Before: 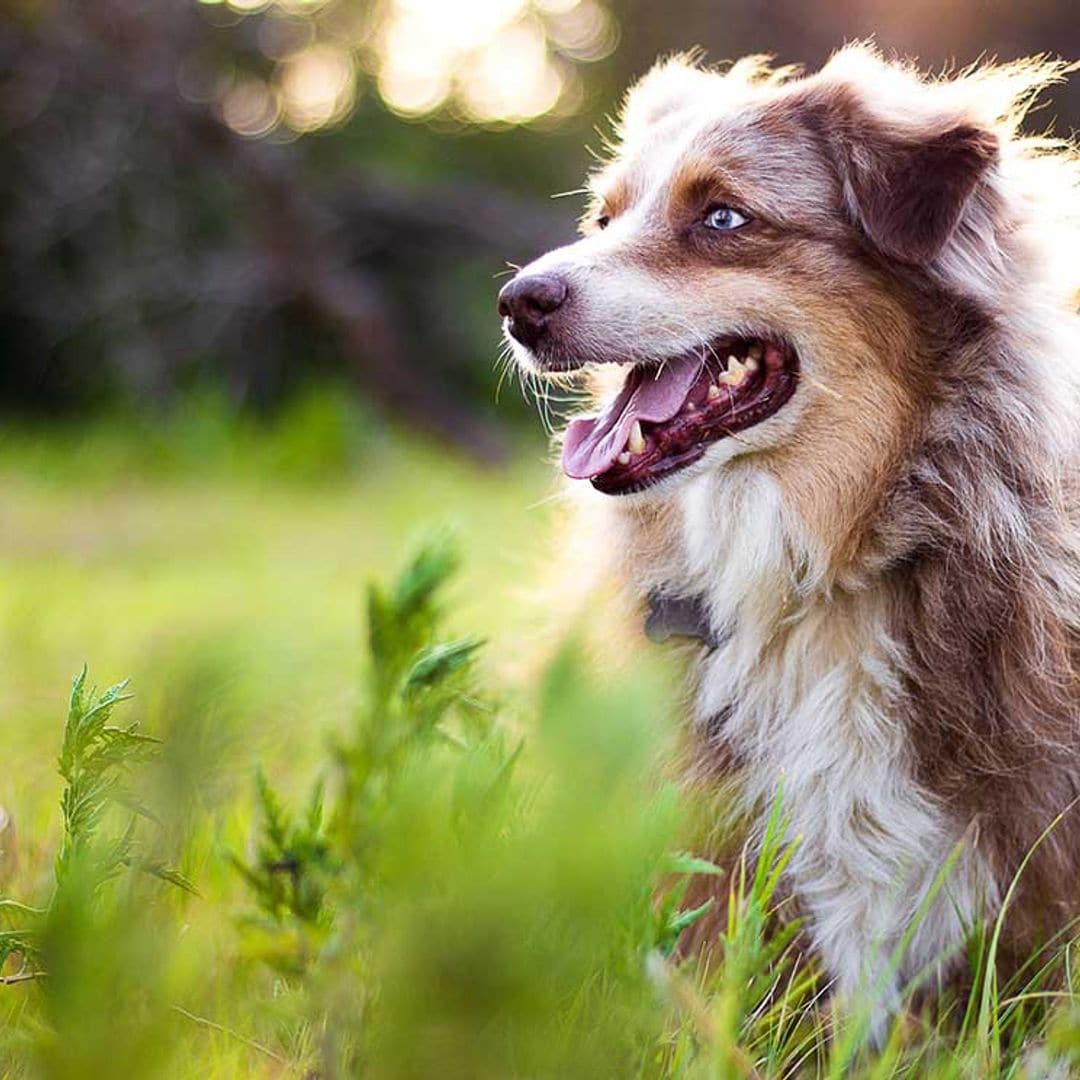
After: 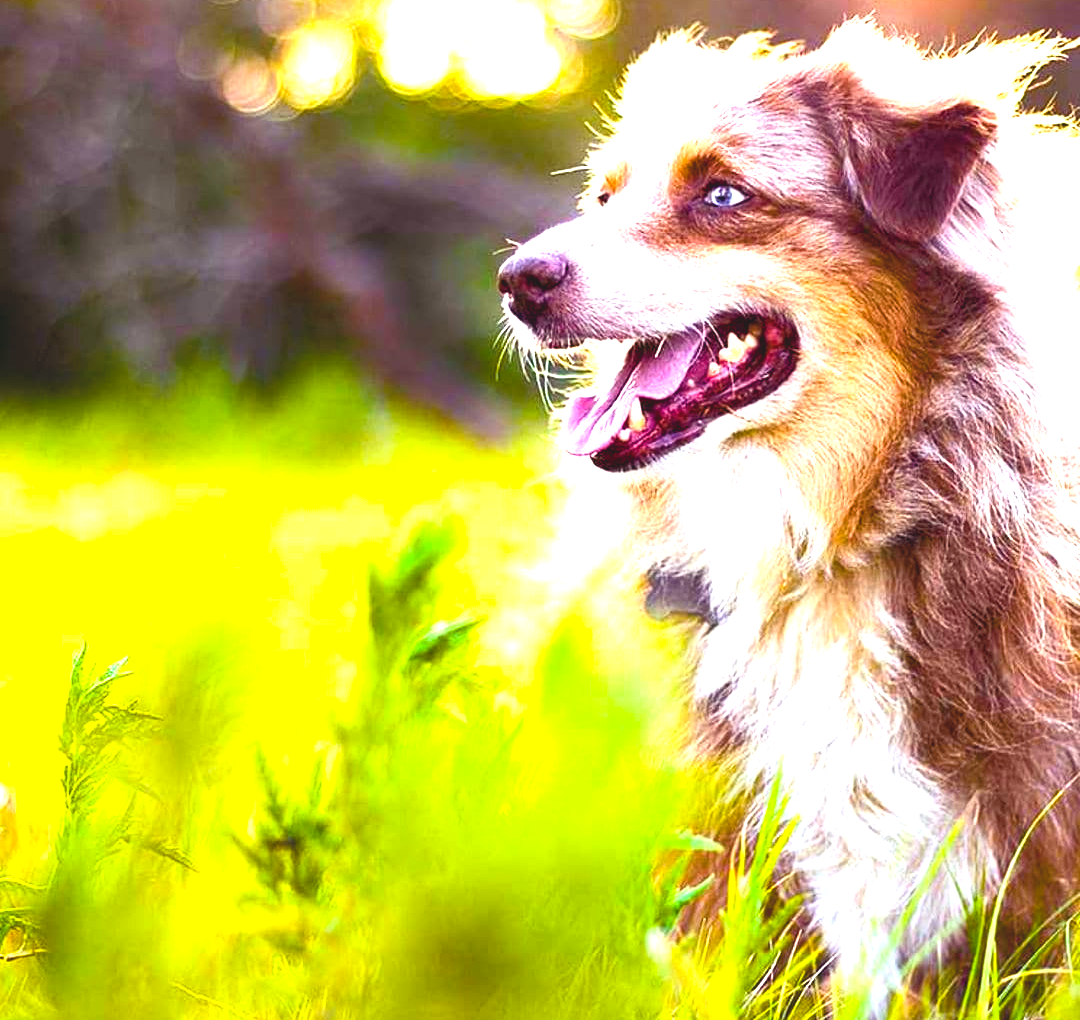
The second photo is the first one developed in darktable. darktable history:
color balance rgb: shadows lift › chroma 3.285%, shadows lift › hue 279.36°, power › chroma 1.051%, power › hue 28.79°, linear chroma grading › global chroma 15.421%, perceptual saturation grading › global saturation 37.038%, perceptual saturation grading › shadows 35.876%, perceptual brilliance grading › highlights 14.339%, perceptual brilliance grading › mid-tones -5.097%, perceptual brilliance grading › shadows -26.52%
exposure: black level correction 0, exposure 1.2 EV, compensate highlight preservation false
contrast brightness saturation: contrast -0.166, brightness 0.042, saturation -0.116
crop and rotate: top 2.277%, bottom 3.267%
